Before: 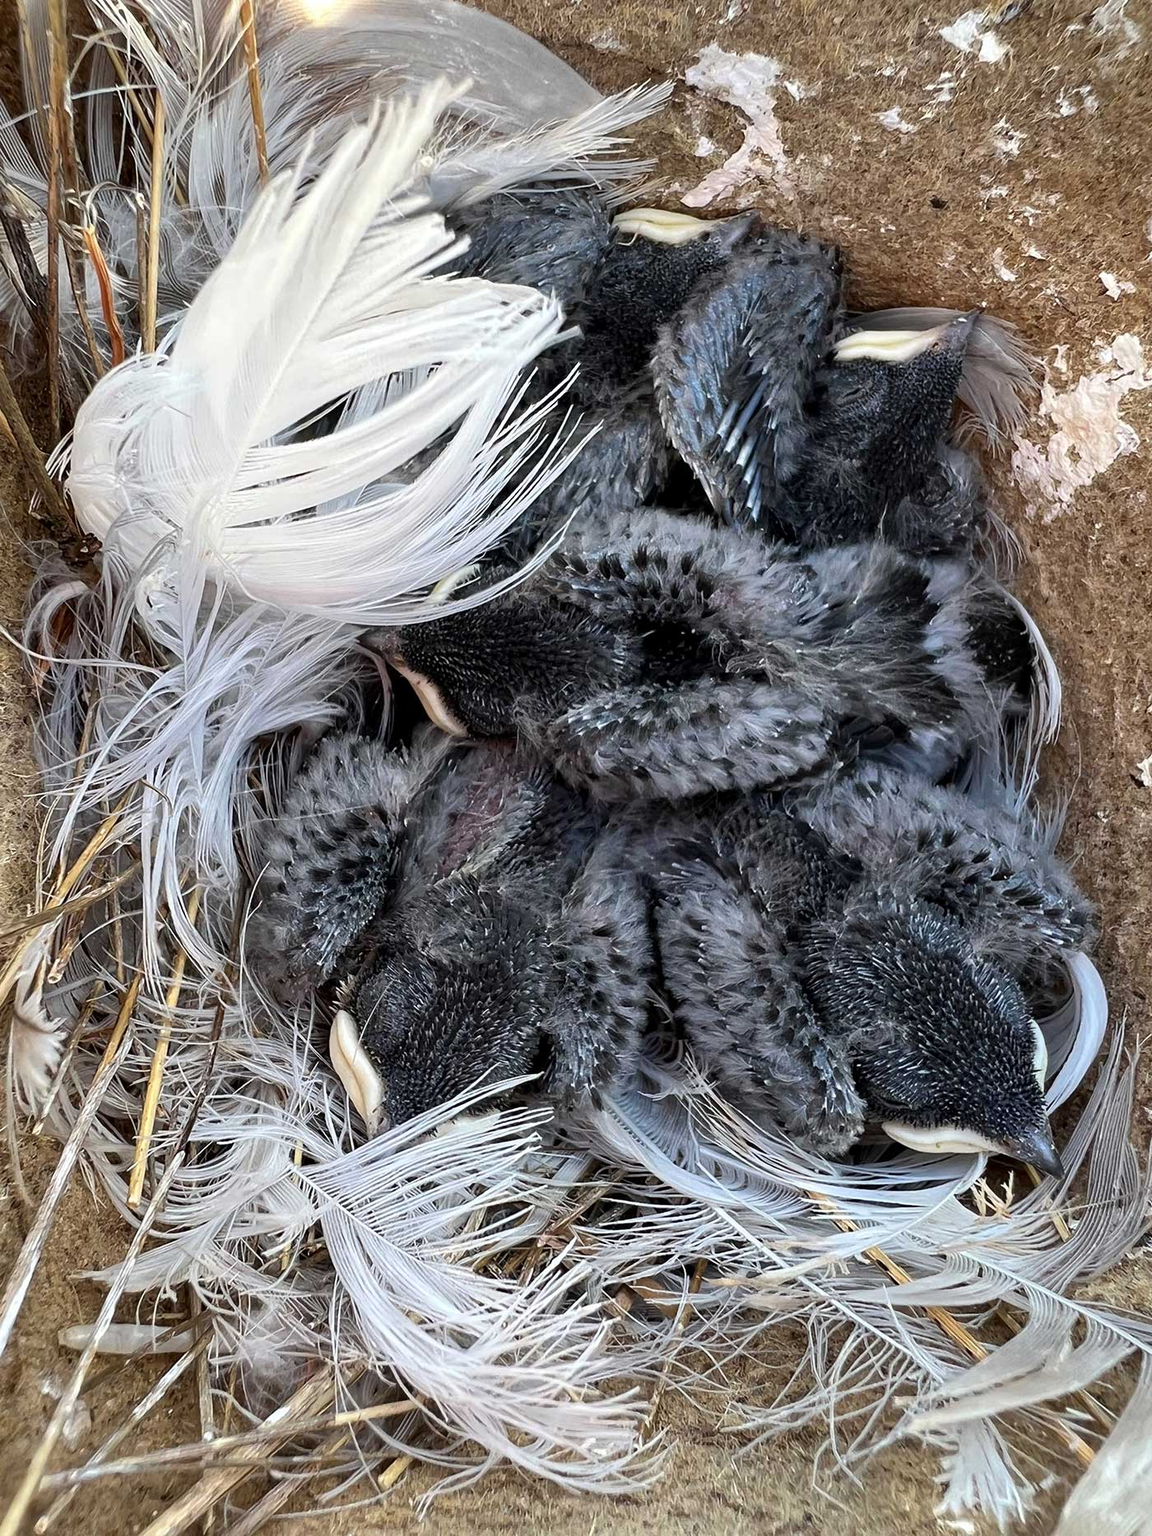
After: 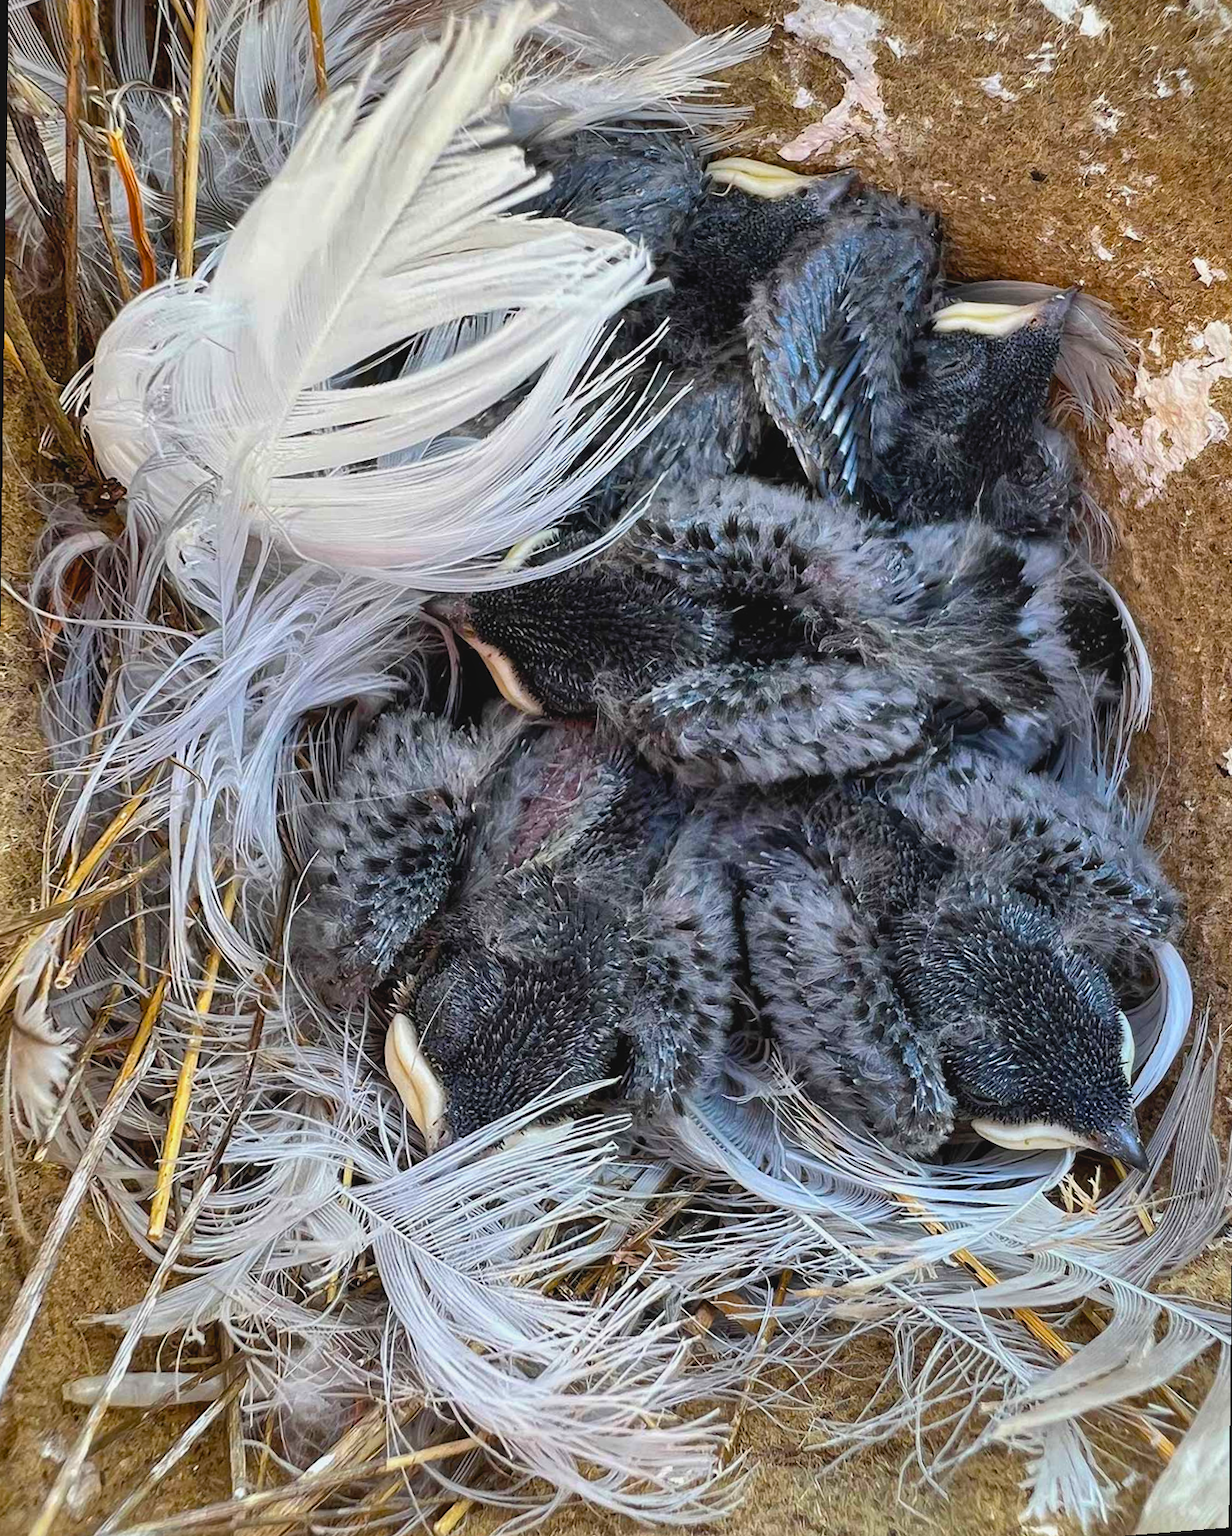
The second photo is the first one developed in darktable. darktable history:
contrast brightness saturation: contrast -0.11
color balance rgb: linear chroma grading › global chroma 15%, perceptual saturation grading › global saturation 30%
rotate and perspective: rotation 0.679°, lens shift (horizontal) 0.136, crop left 0.009, crop right 0.991, crop top 0.078, crop bottom 0.95
local contrast: highlights 100%, shadows 100%, detail 120%, midtone range 0.2
shadows and highlights: low approximation 0.01, soften with gaussian
